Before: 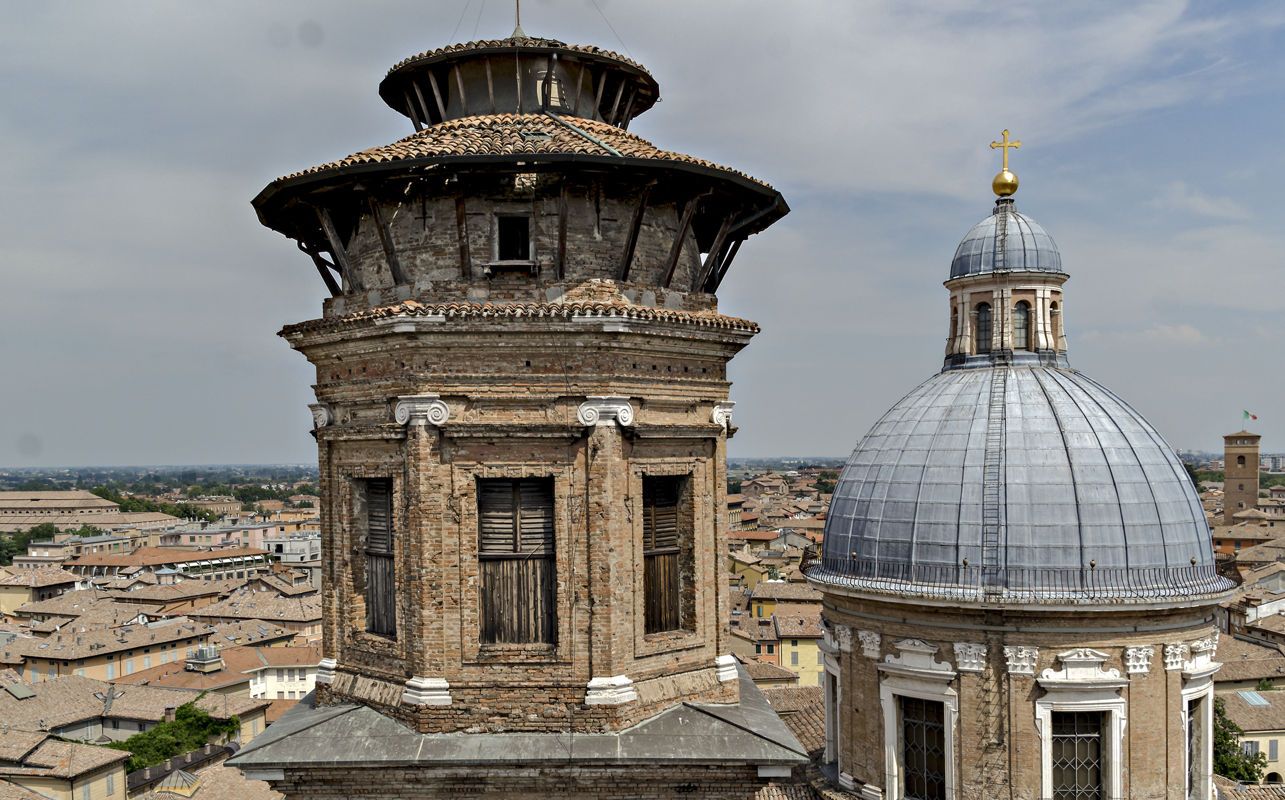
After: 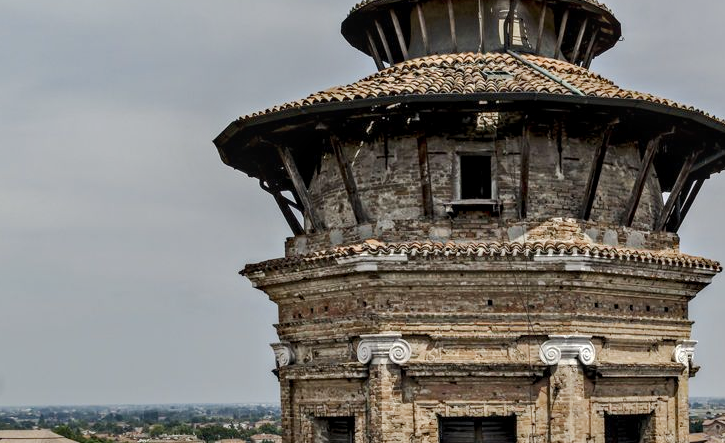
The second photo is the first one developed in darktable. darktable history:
crop and rotate: left 3.026%, top 7.665%, right 40.542%, bottom 36.845%
base curve: curves: ch0 [(0, 0) (0.262, 0.32) (0.722, 0.705) (1, 1)], exposure shift 0.567, preserve colors none
local contrast: on, module defaults
